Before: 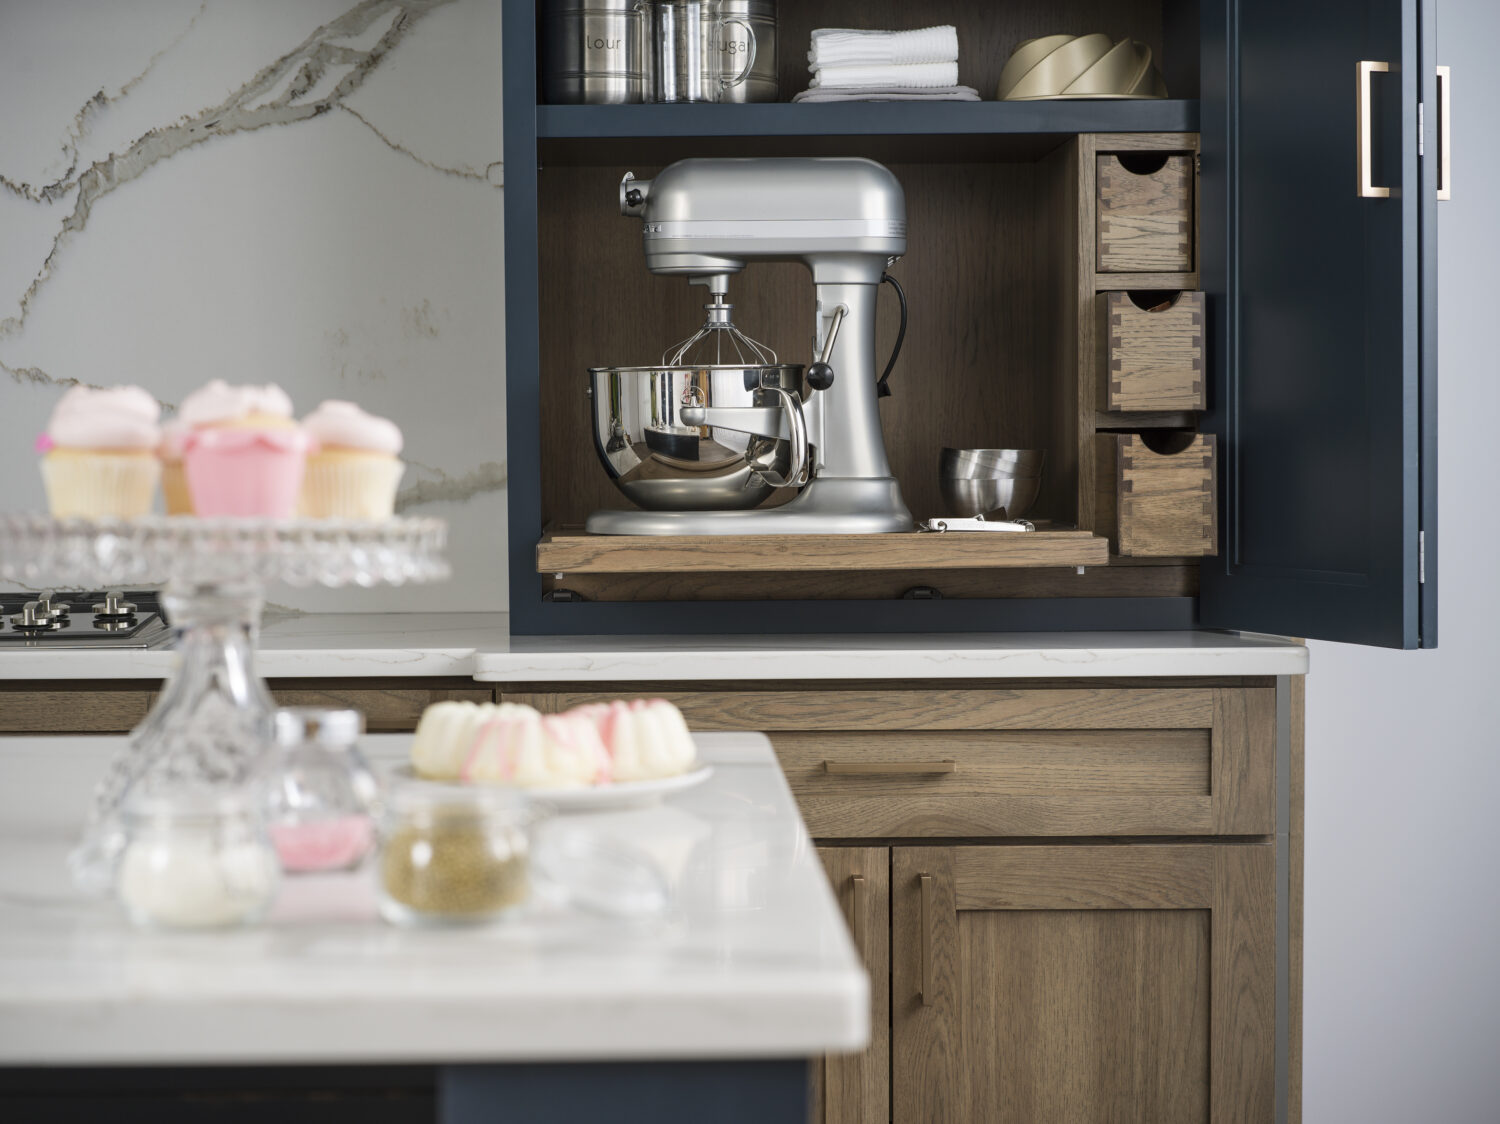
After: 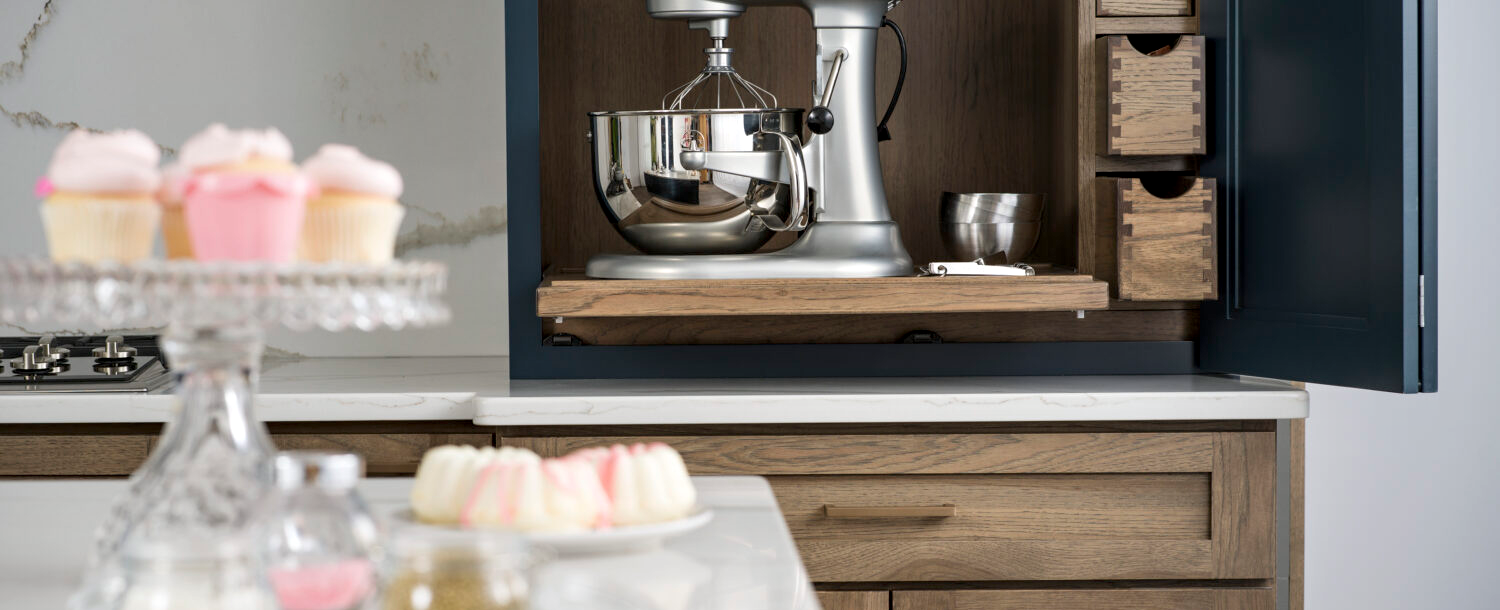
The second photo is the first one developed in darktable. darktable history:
contrast equalizer: y [[0.6 ×6], [0.55 ×6], [0 ×6], [0 ×6], [0 ×6]], mix 0.314
crop and rotate: top 22.78%, bottom 22.94%
